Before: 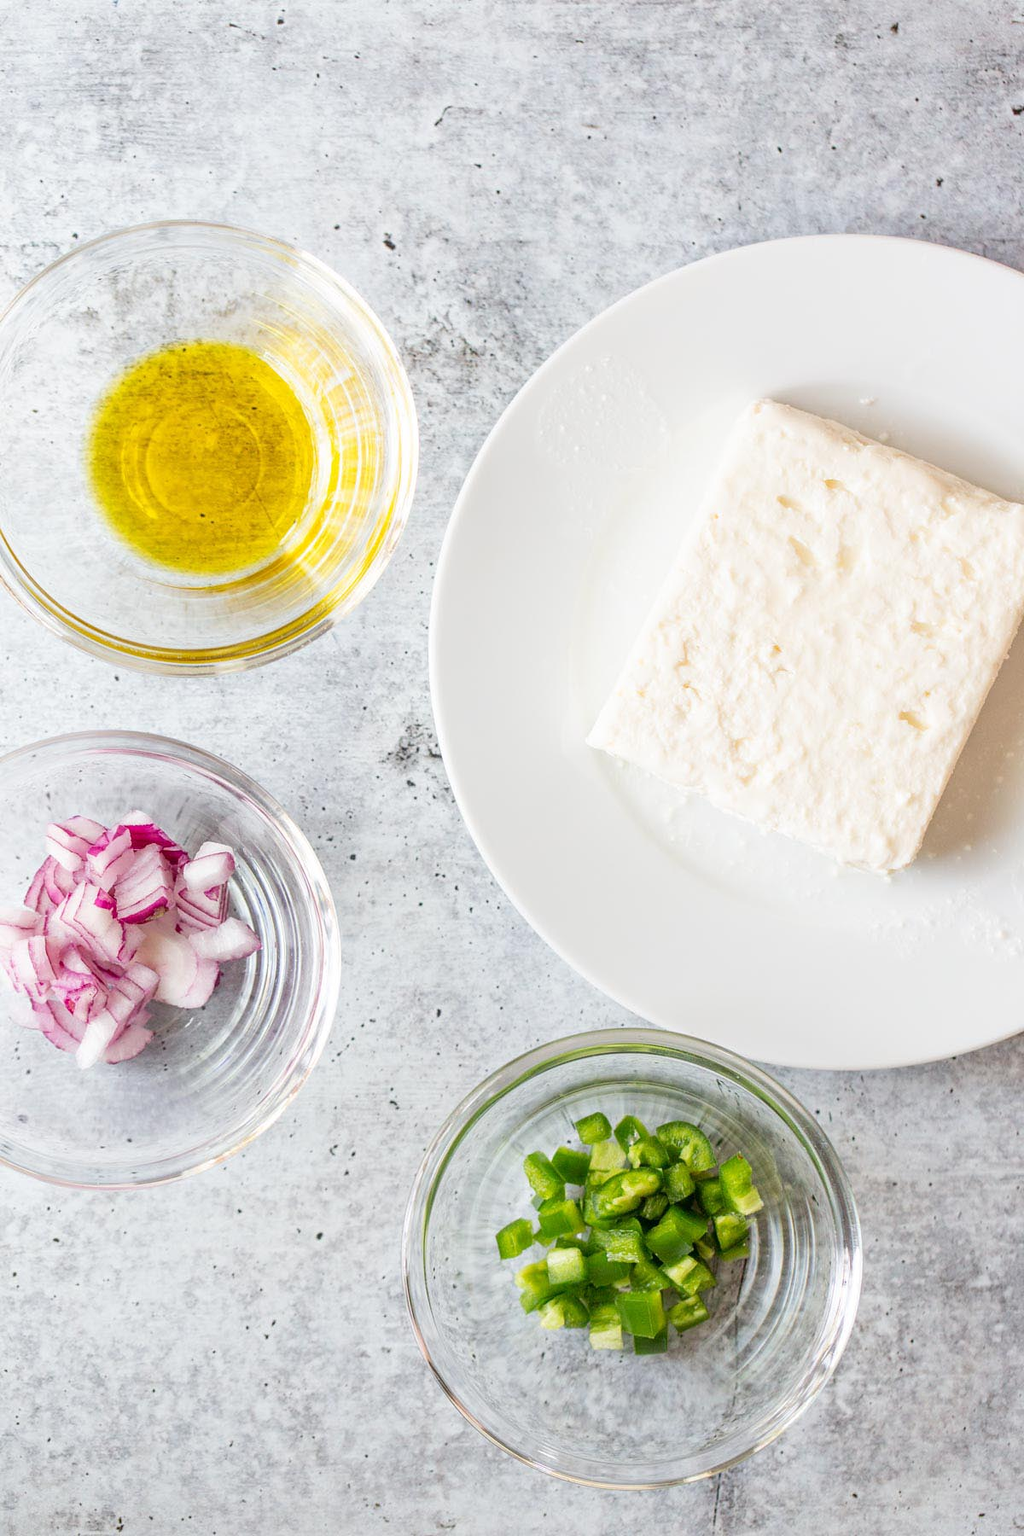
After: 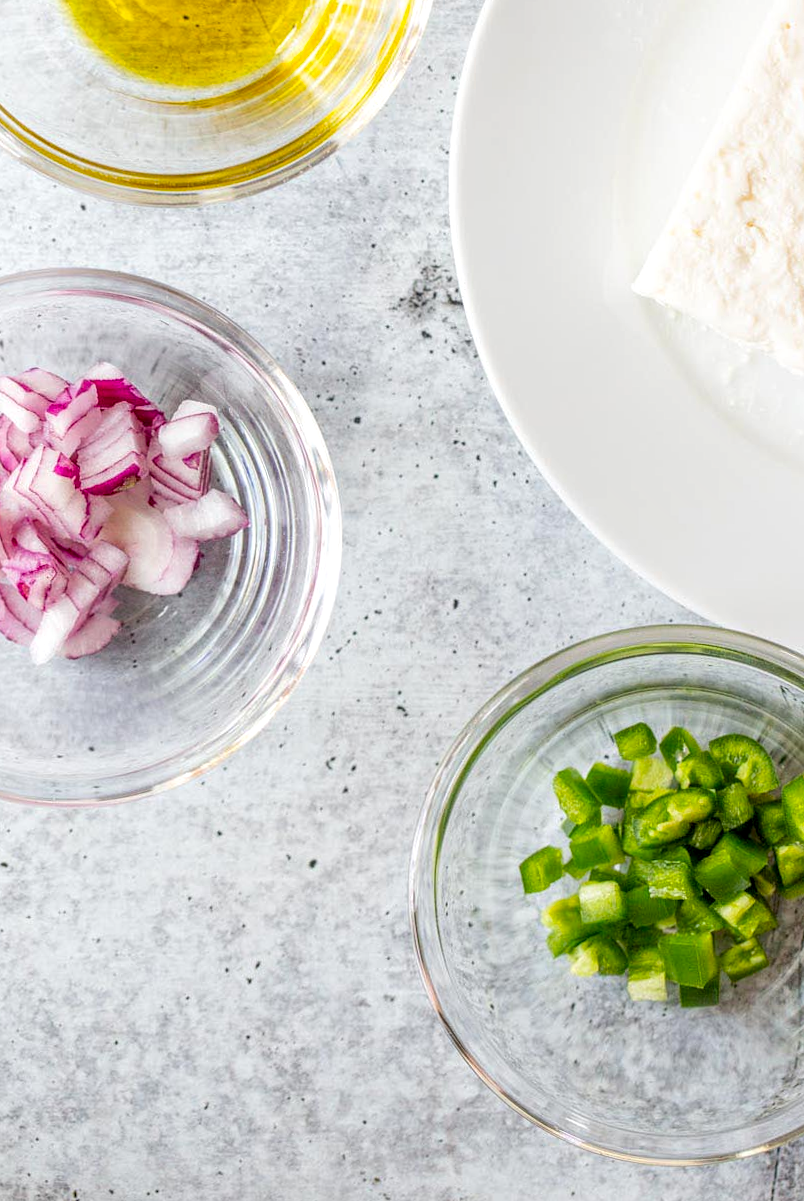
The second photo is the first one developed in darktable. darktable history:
crop and rotate: angle -0.694°, left 3.786%, top 32.015%, right 27.963%
color balance rgb: perceptual saturation grading › global saturation 14.888%
local contrast: on, module defaults
